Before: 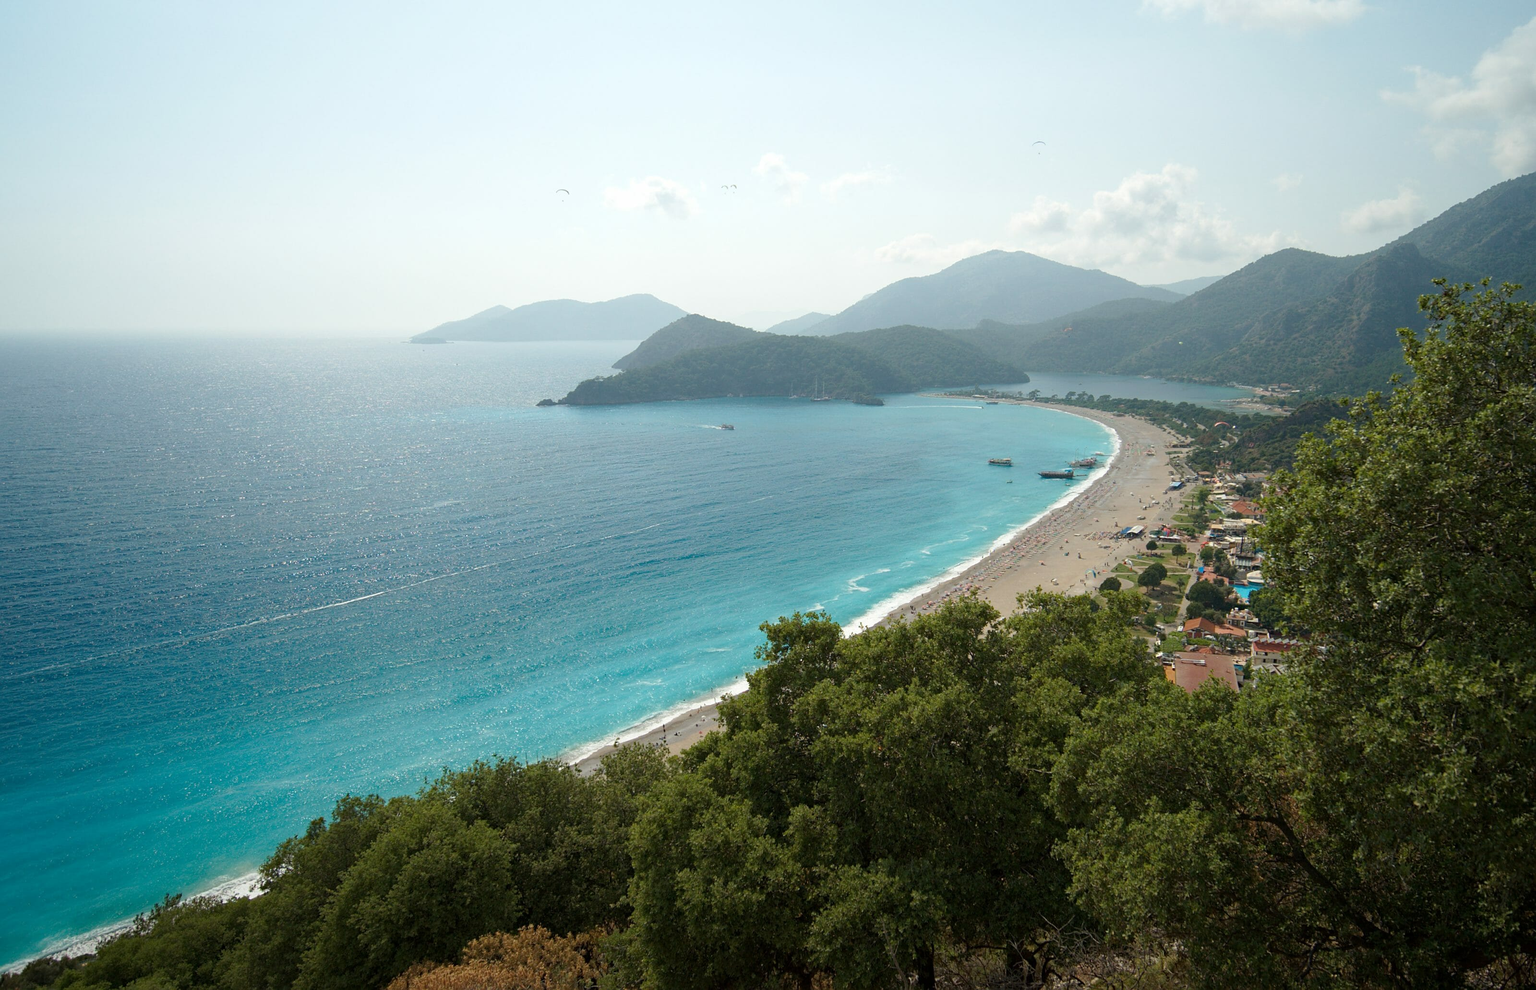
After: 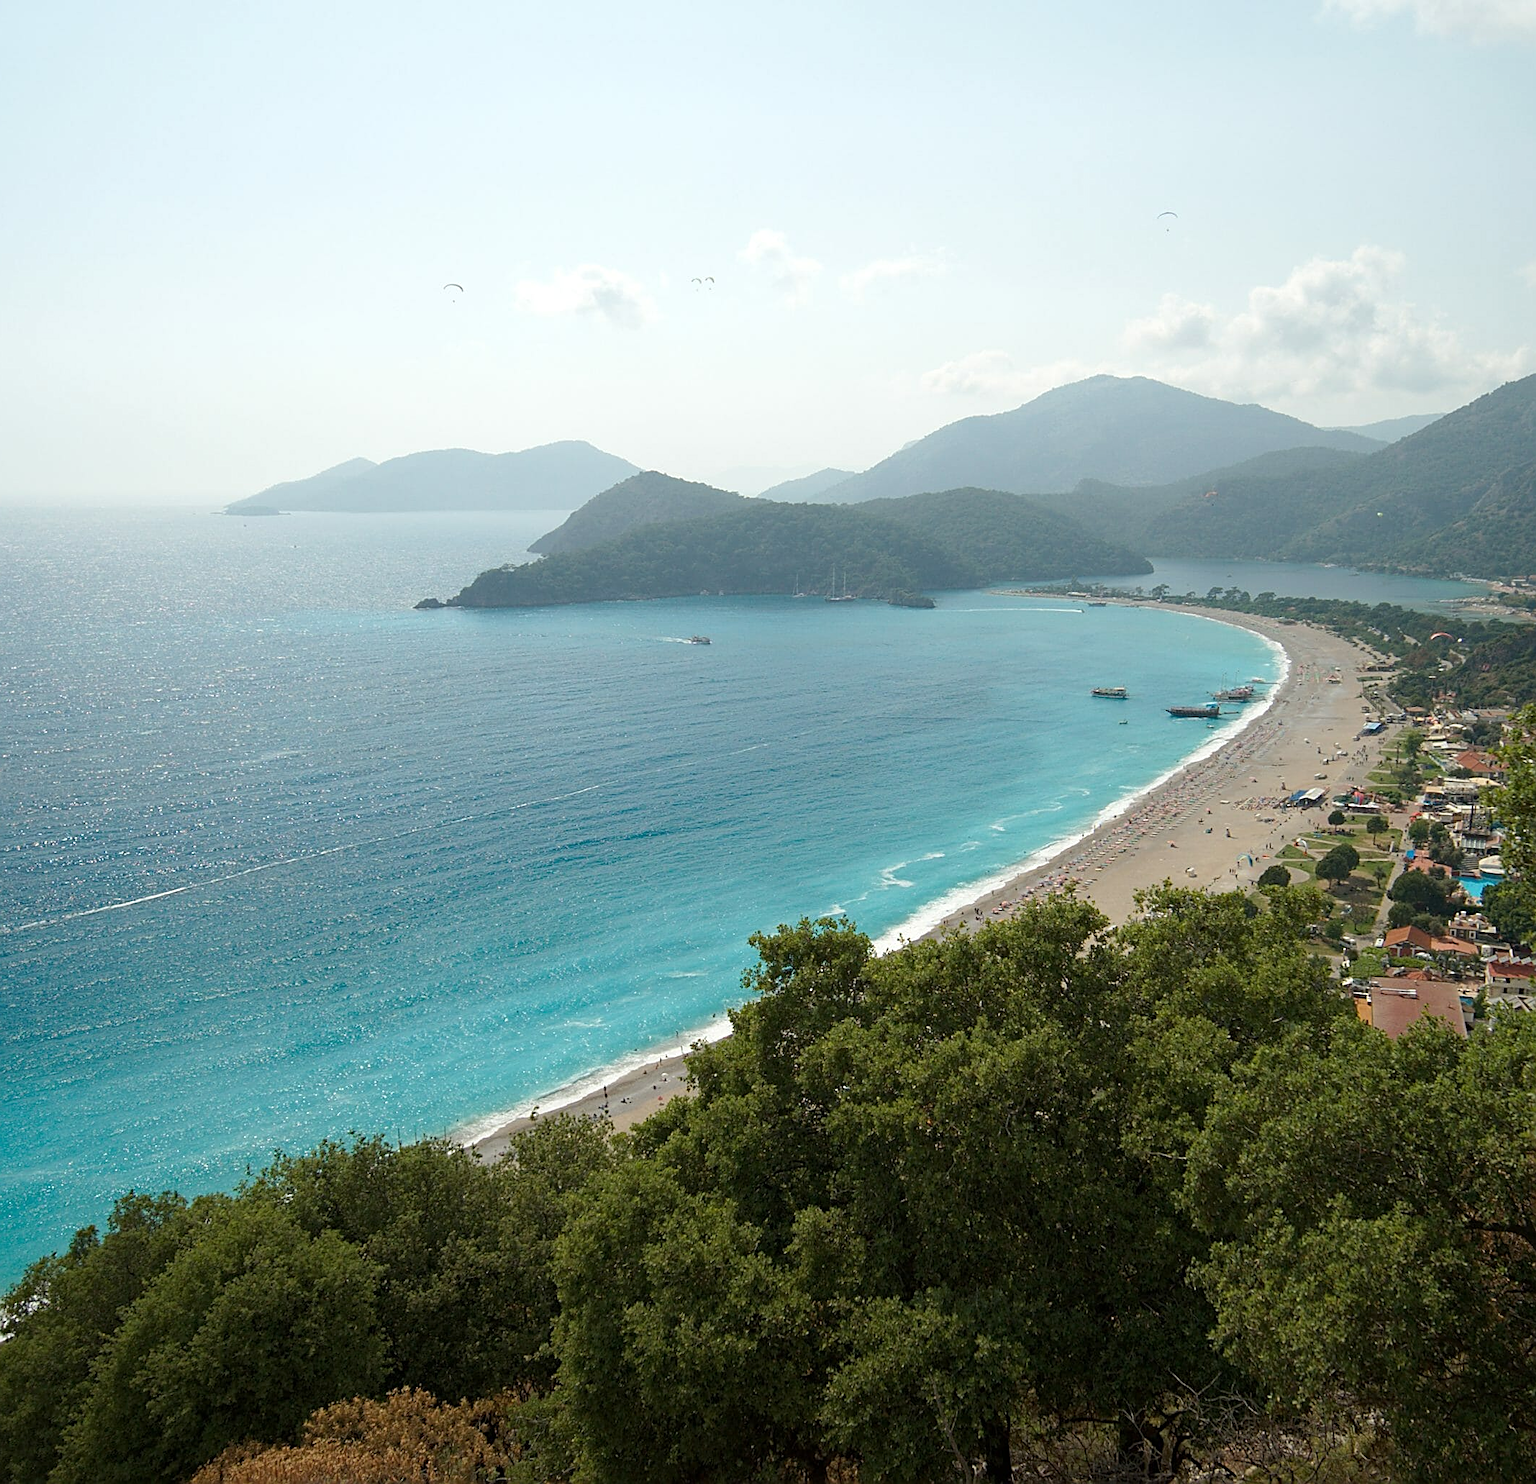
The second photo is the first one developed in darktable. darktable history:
crop: left 16.961%, right 16.301%
tone equalizer: -8 EV 0.079 EV, edges refinement/feathering 500, mask exposure compensation -1.57 EV, preserve details no
sharpen: on, module defaults
